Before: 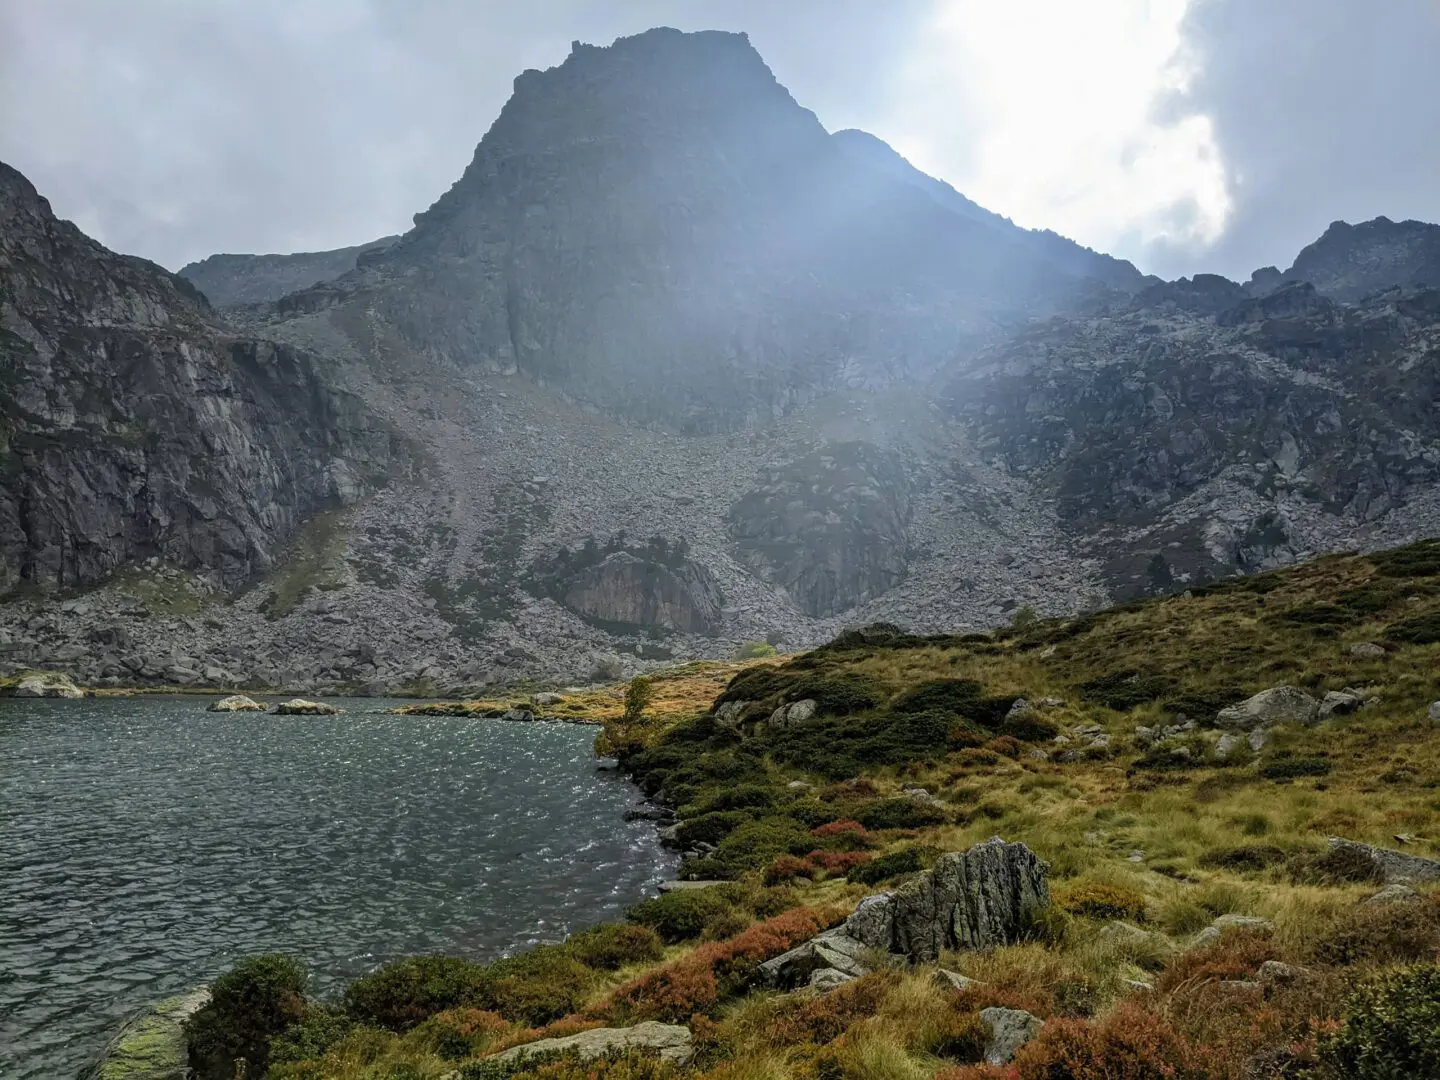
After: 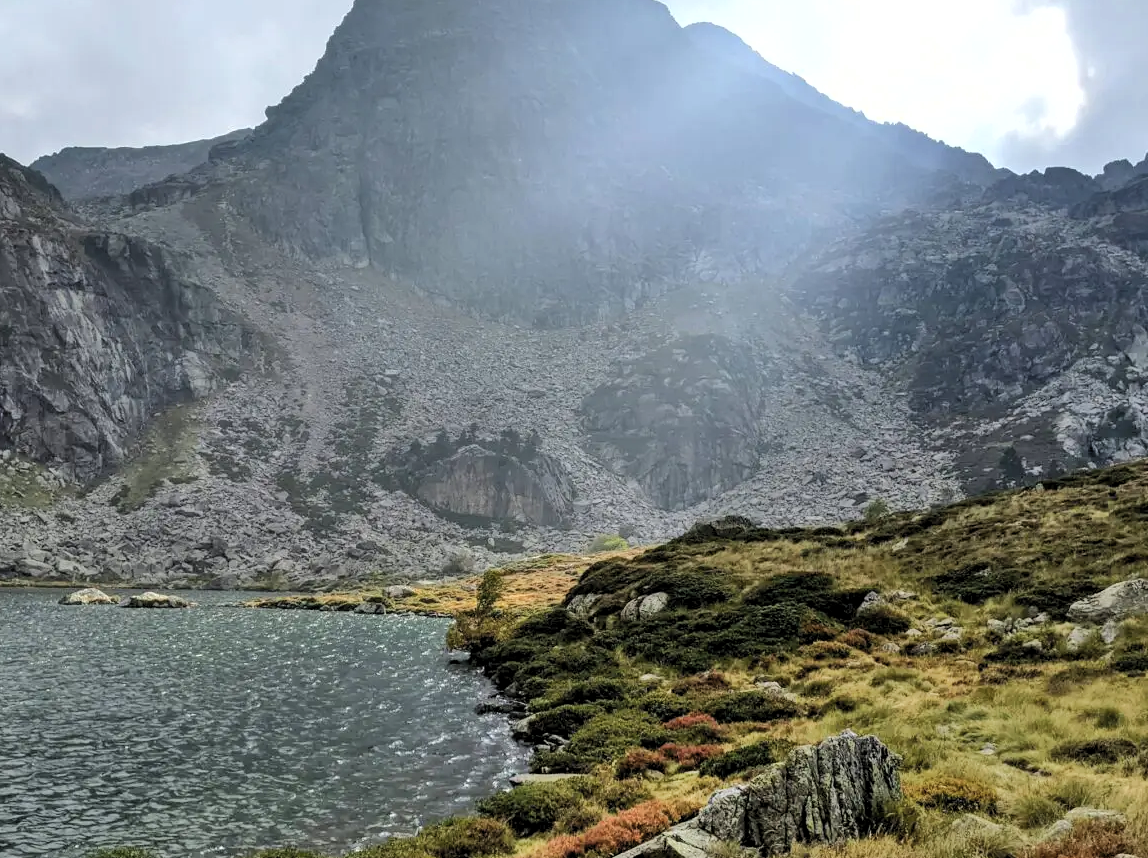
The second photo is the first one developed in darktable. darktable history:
crop and rotate: left 10.327%, top 9.91%, right 9.936%, bottom 10.6%
levels: white 99.9%, levels [0.026, 0.507, 0.987]
shadows and highlights: radius 113.47, shadows 50.99, white point adjustment 9.11, highlights -3, soften with gaussian
